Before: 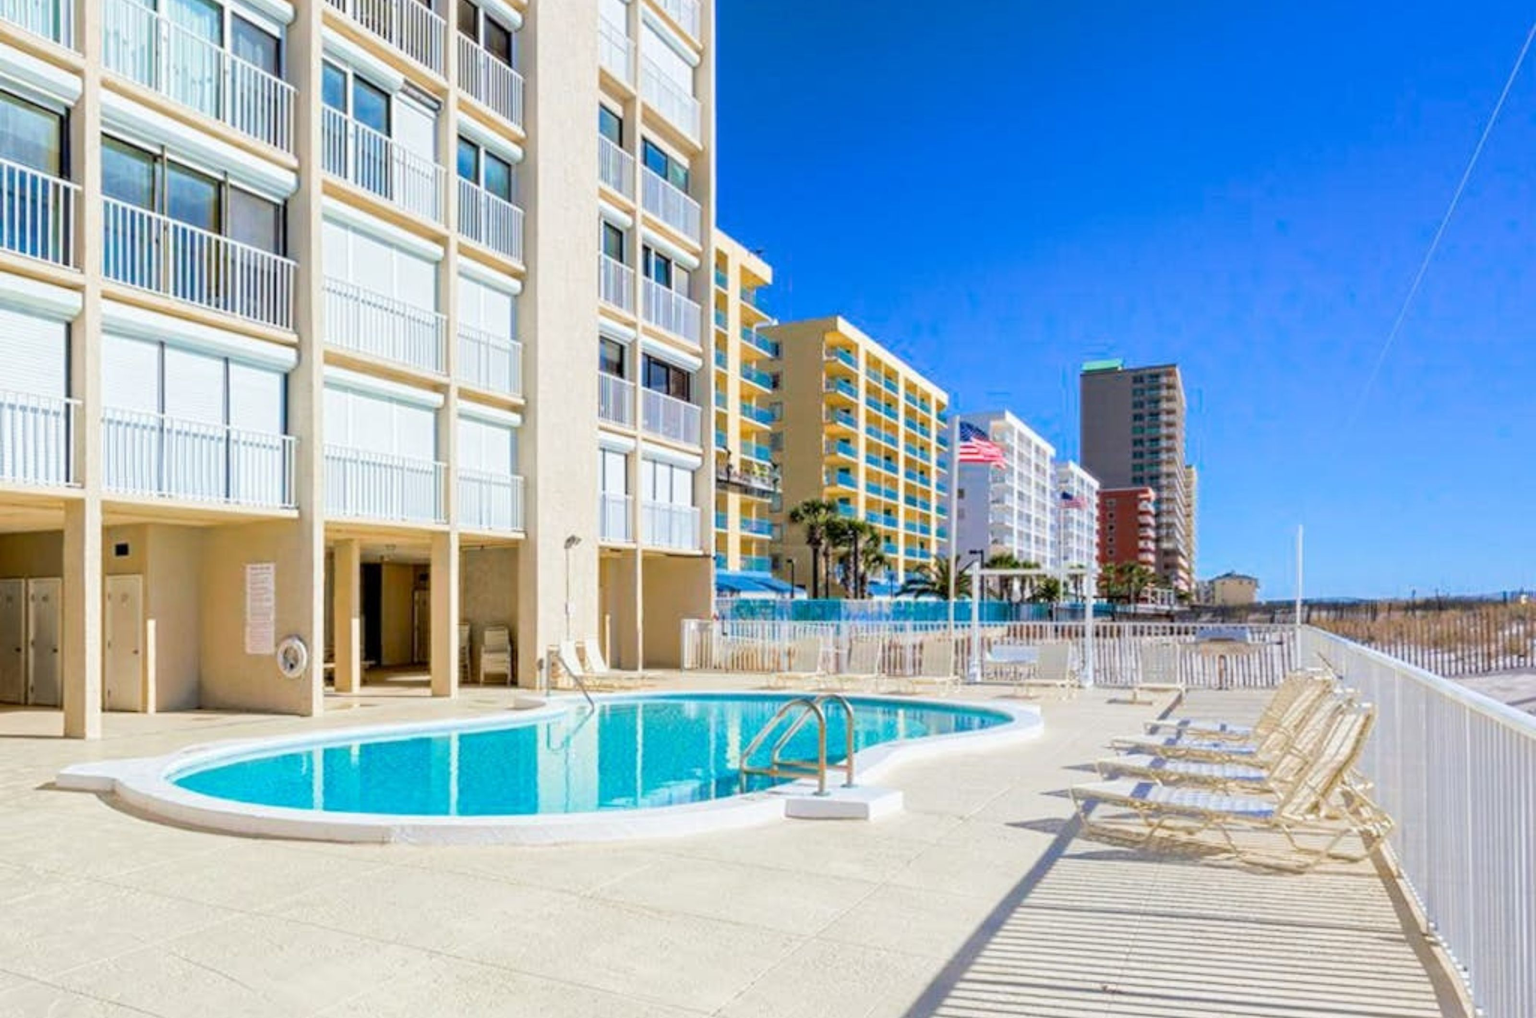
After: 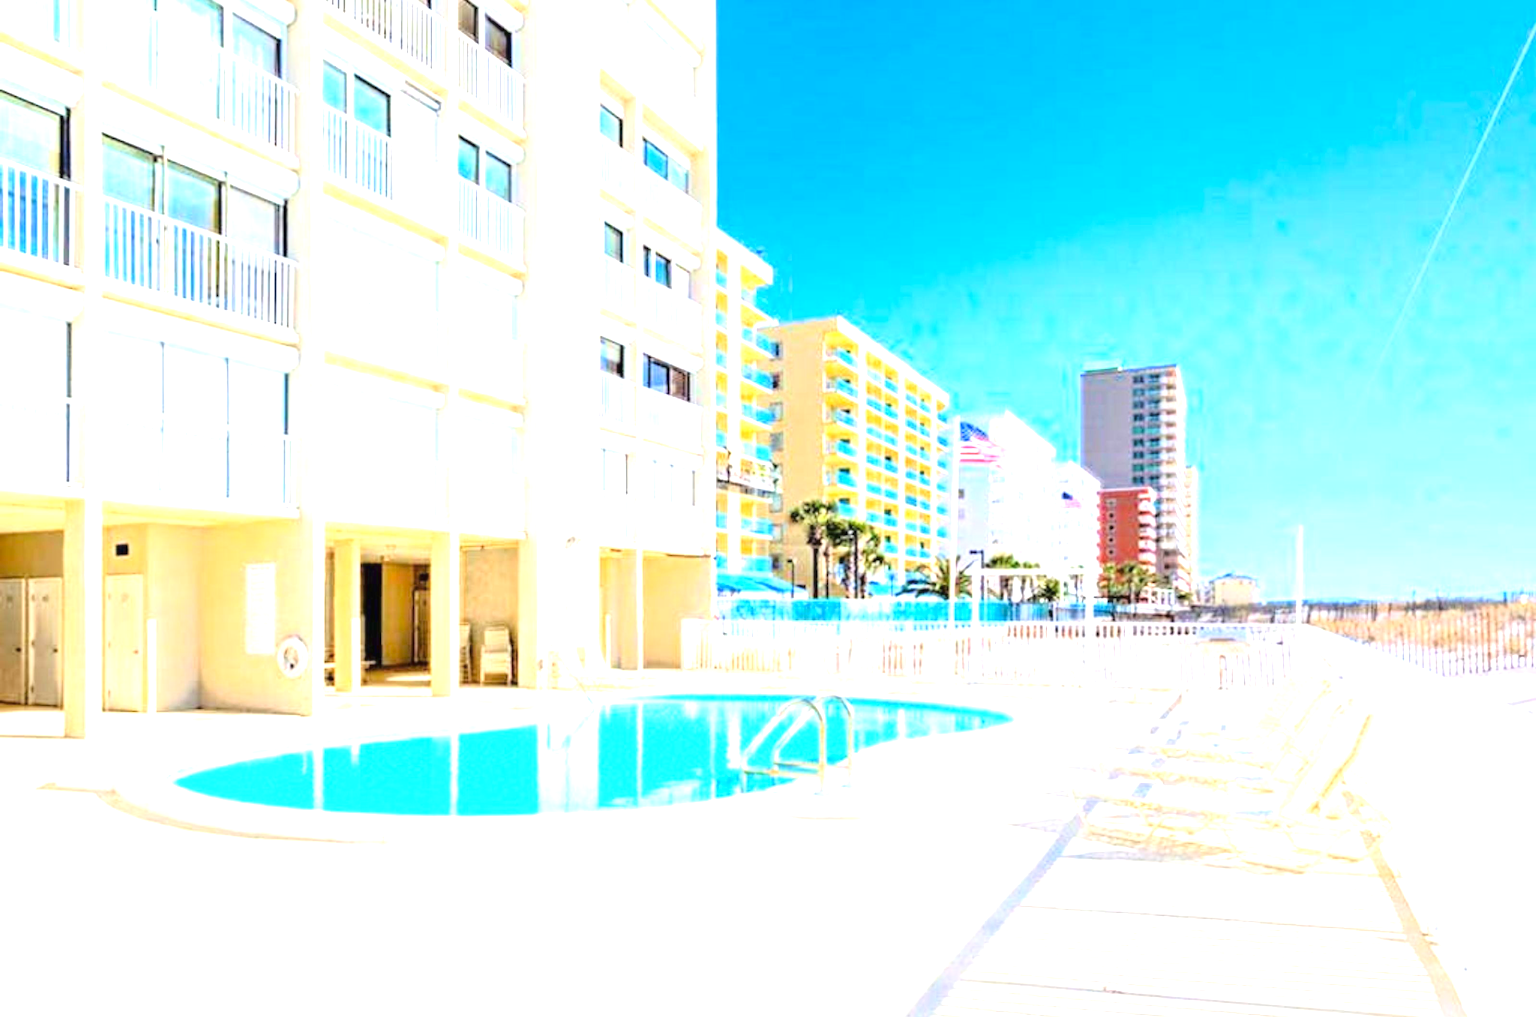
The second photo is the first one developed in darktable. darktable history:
exposure: black level correction 0, exposure 1.74 EV, compensate highlight preservation false
tone curve: curves: ch0 [(0, 0) (0.003, 0.015) (0.011, 0.019) (0.025, 0.027) (0.044, 0.041) (0.069, 0.055) (0.1, 0.079) (0.136, 0.099) (0.177, 0.149) (0.224, 0.216) (0.277, 0.292) (0.335, 0.383) (0.399, 0.474) (0.468, 0.556) (0.543, 0.632) (0.623, 0.711) (0.709, 0.789) (0.801, 0.871) (0.898, 0.944) (1, 1)], color space Lab, linked channels, preserve colors none
